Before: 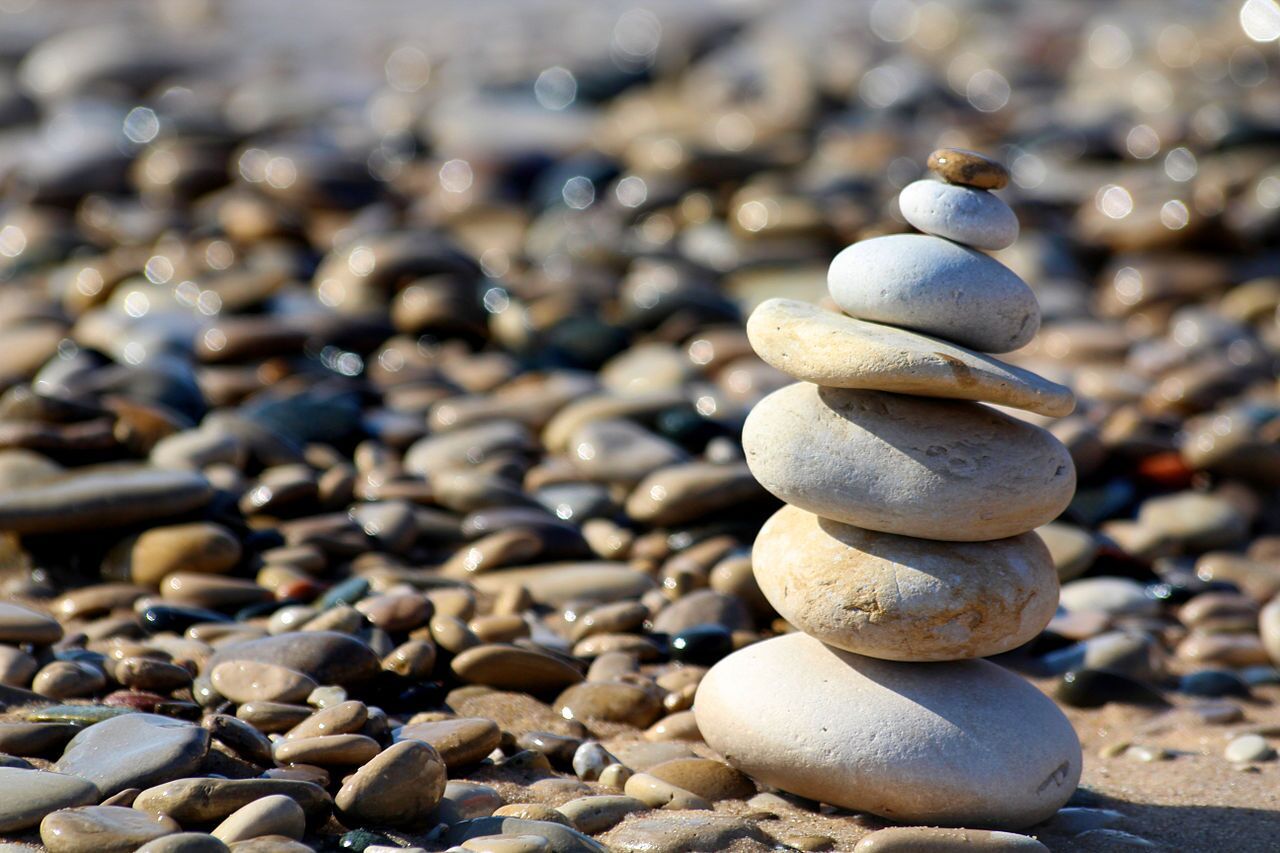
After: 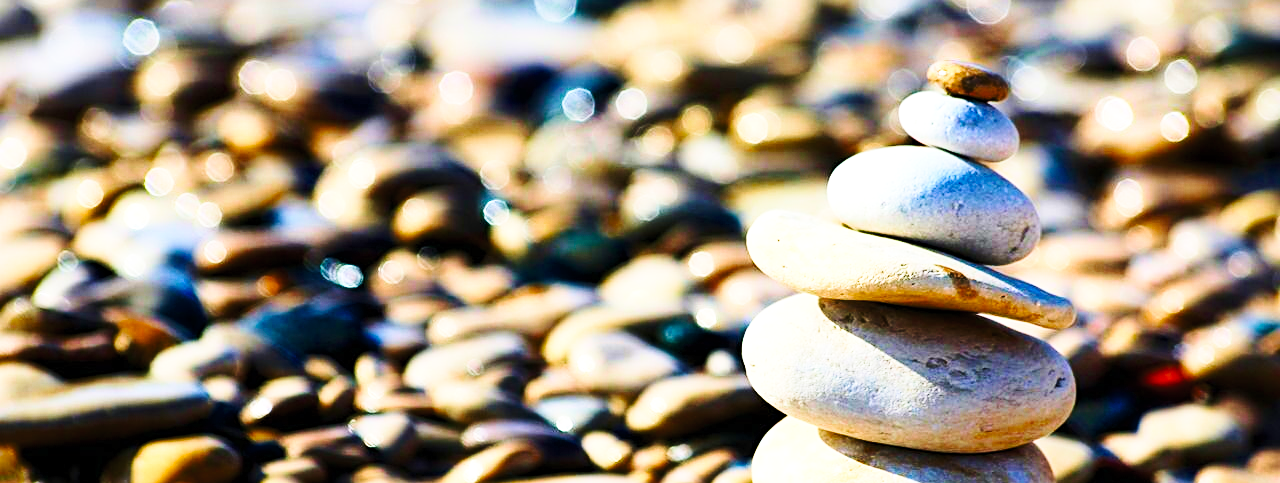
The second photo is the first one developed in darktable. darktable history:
contrast brightness saturation: contrast 0.198, brightness 0.168, saturation 0.216
base curve: curves: ch0 [(0, 0) (0.028, 0.03) (0.121, 0.232) (0.46, 0.748) (0.859, 0.968) (1, 1)], preserve colors none
tone equalizer: -8 EV -0.452 EV, -7 EV -0.422 EV, -6 EV -0.369 EV, -5 EV -0.191 EV, -3 EV 0.192 EV, -2 EV 0.34 EV, -1 EV 0.411 EV, +0 EV 0.396 EV, edges refinement/feathering 500, mask exposure compensation -1.57 EV, preserve details no
velvia: strength 45.31%
color balance rgb: shadows lift › chroma 0.939%, shadows lift › hue 110.37°, perceptual saturation grading › global saturation 9.473%, perceptual saturation grading › highlights -13.009%, perceptual saturation grading › mid-tones 14.388%, perceptual saturation grading › shadows 22.384%, global vibrance 1.065%, saturation formula JzAzBz (2021)
sharpen: radius 2.528, amount 0.335
crop and rotate: top 10.415%, bottom 32.936%
